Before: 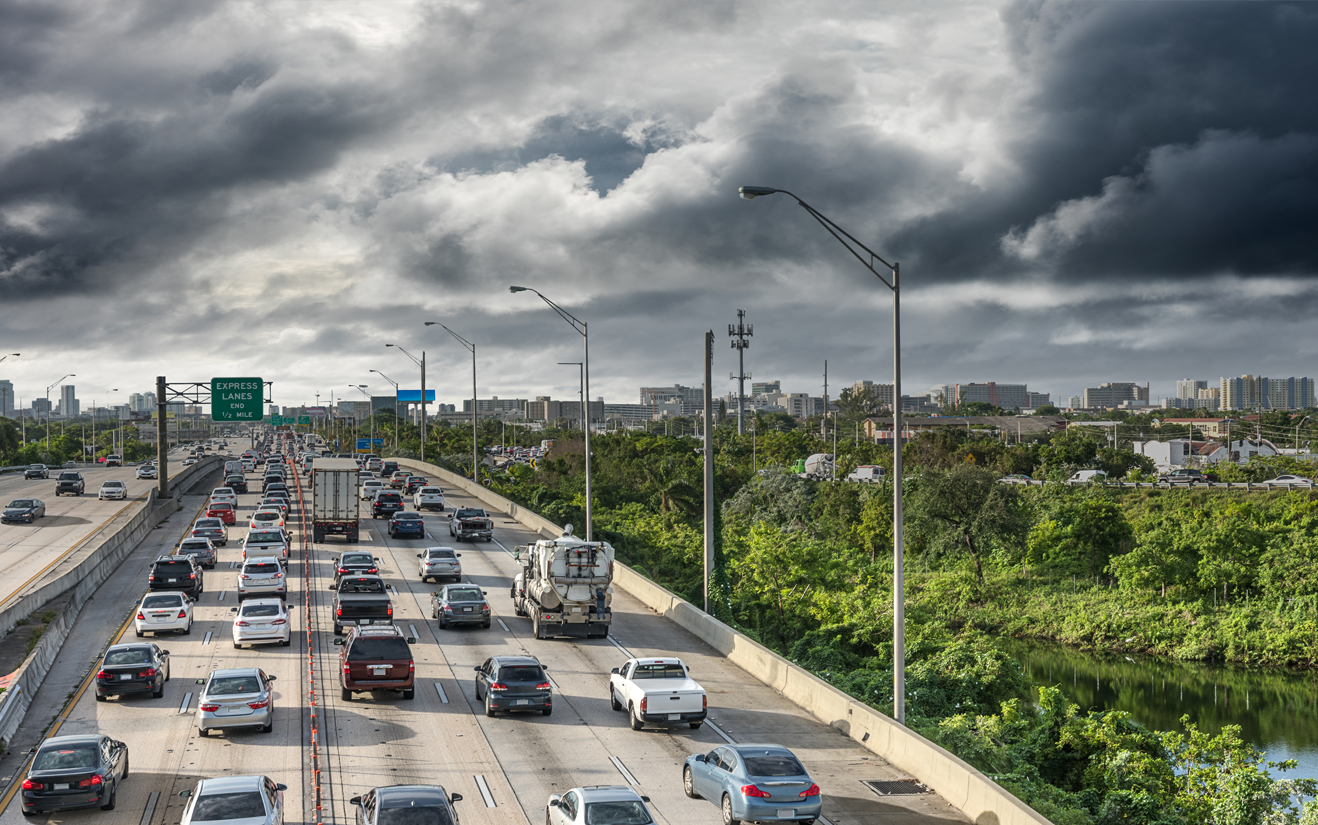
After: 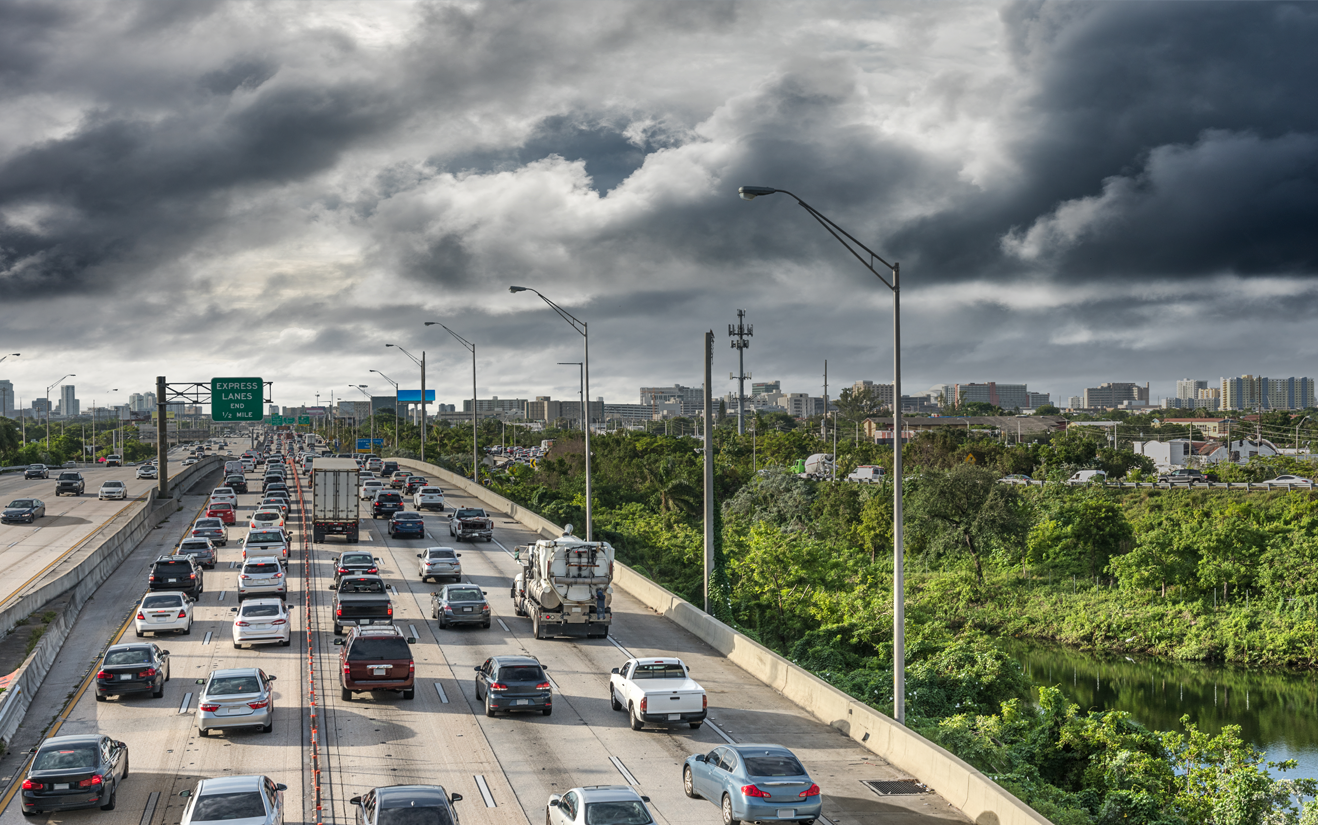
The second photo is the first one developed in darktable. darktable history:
exposure: exposure -0.01 EV, compensate highlight preservation false
shadows and highlights: soften with gaussian
